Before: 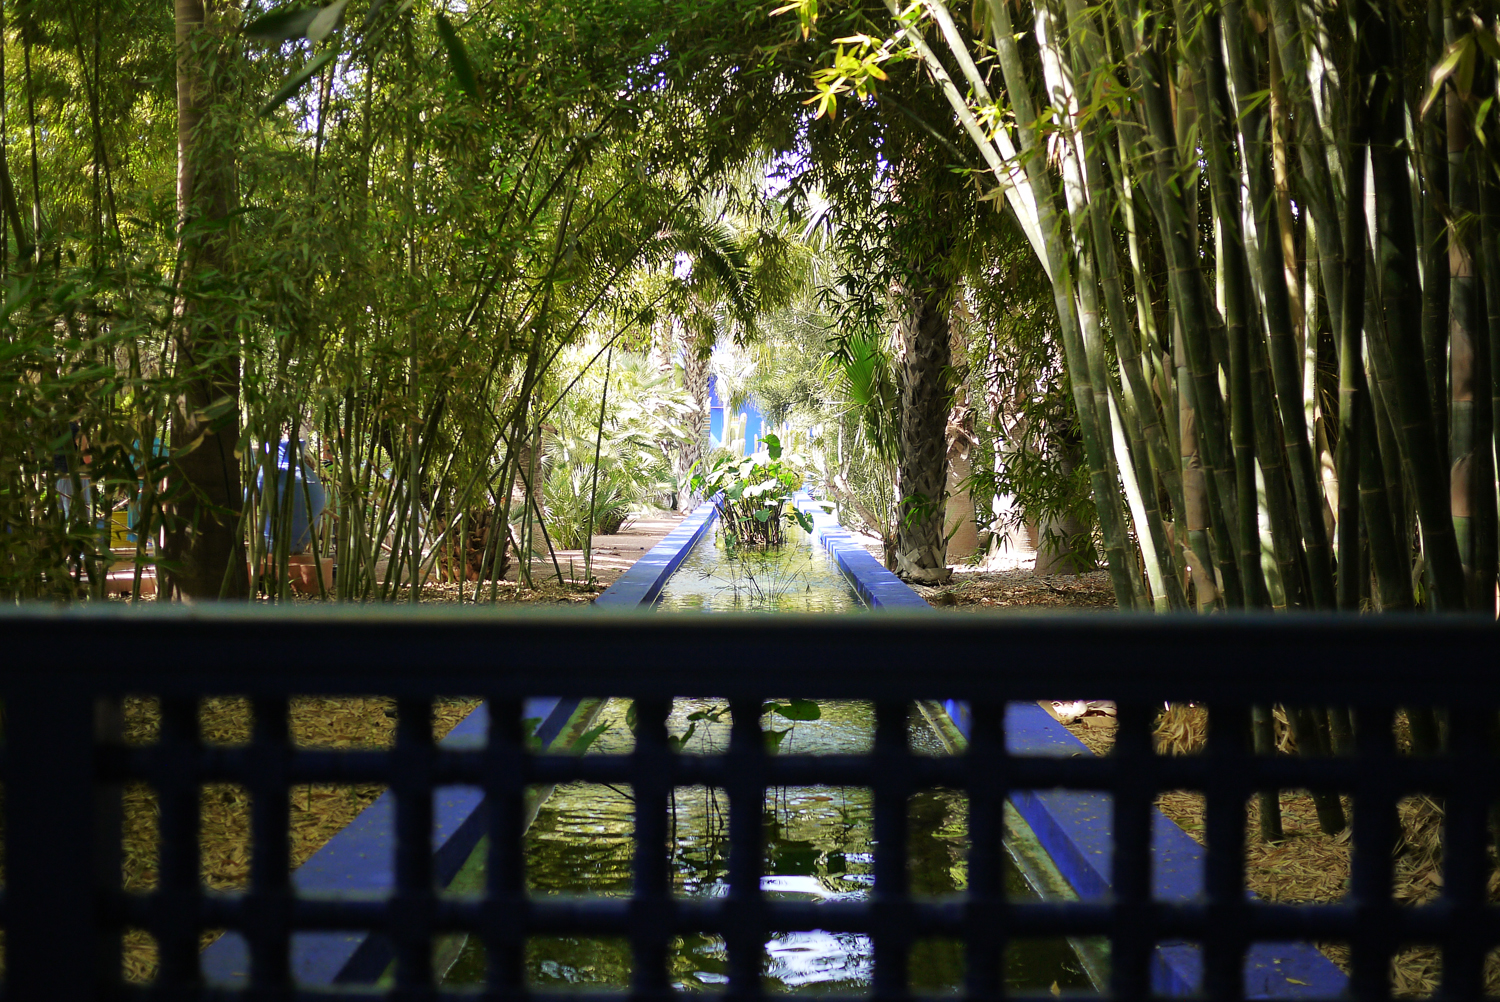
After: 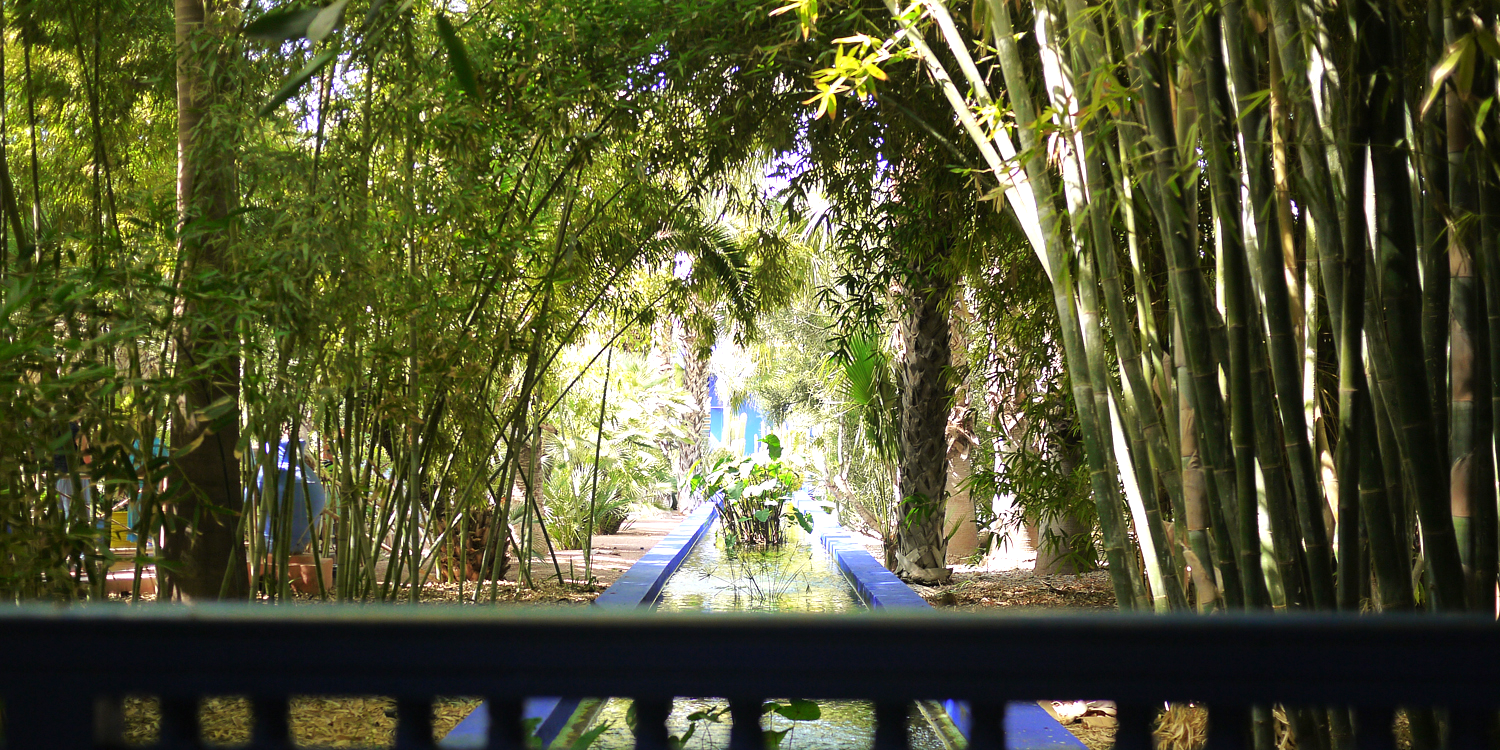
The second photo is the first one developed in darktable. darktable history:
crop: bottom 24.967%
exposure: black level correction 0, exposure 0.5 EV, compensate exposure bias true, compensate highlight preservation false
